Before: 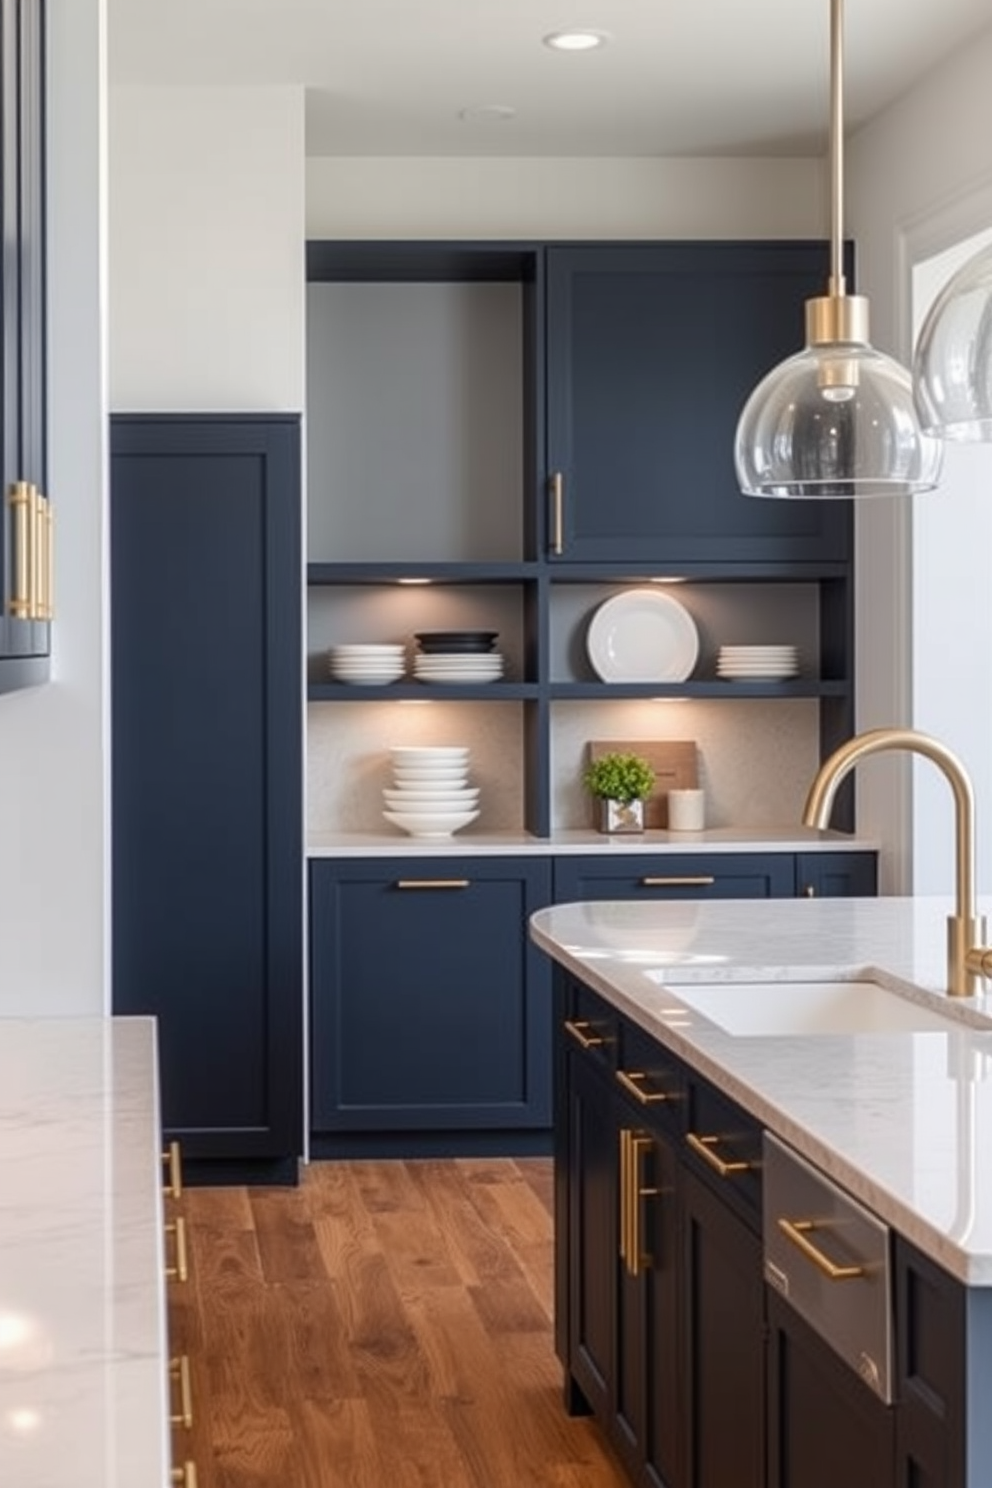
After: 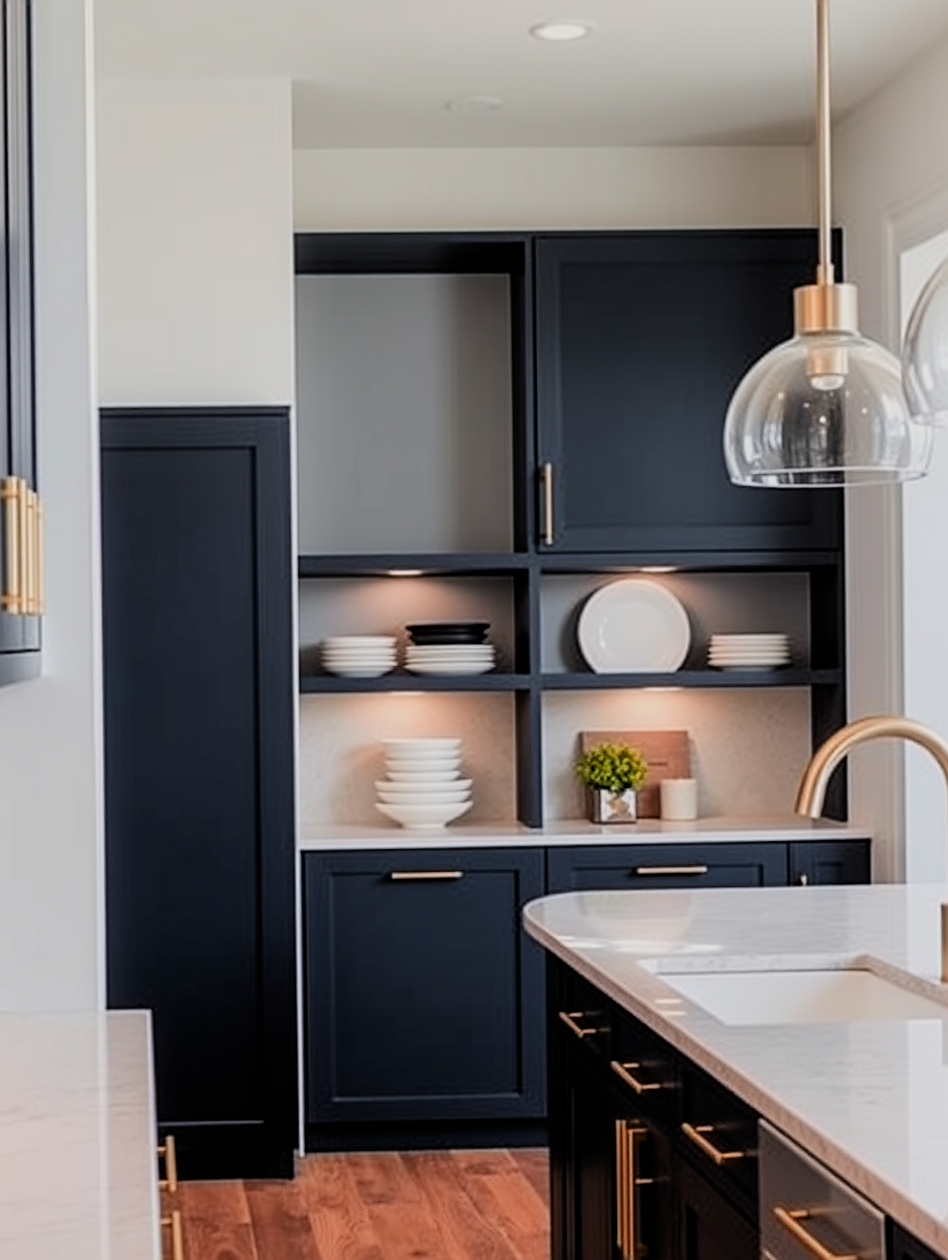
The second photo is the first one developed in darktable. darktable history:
sharpen: on, module defaults
color zones: curves: ch1 [(0.24, 0.634) (0.75, 0.5)]; ch2 [(0.253, 0.437) (0.745, 0.491)]
filmic rgb: black relative exposure -5.03 EV, white relative exposure 3.98 EV, hardness 2.89, contrast 1.189
crop and rotate: angle 0.47°, left 0.293%, right 2.962%, bottom 14.225%
